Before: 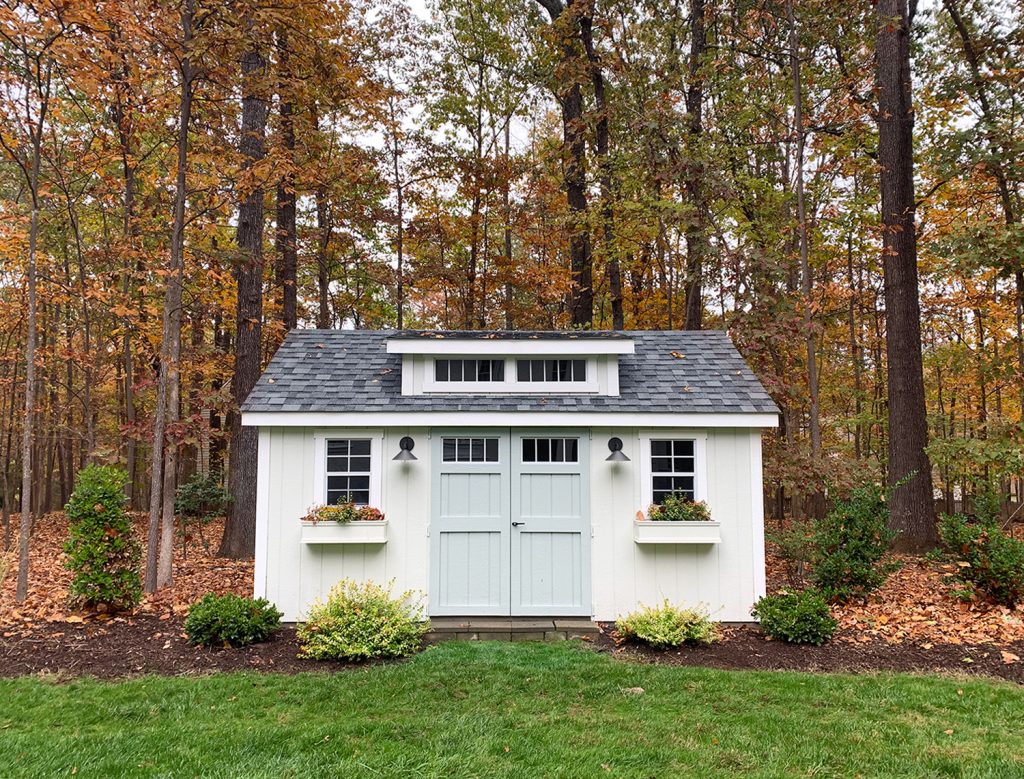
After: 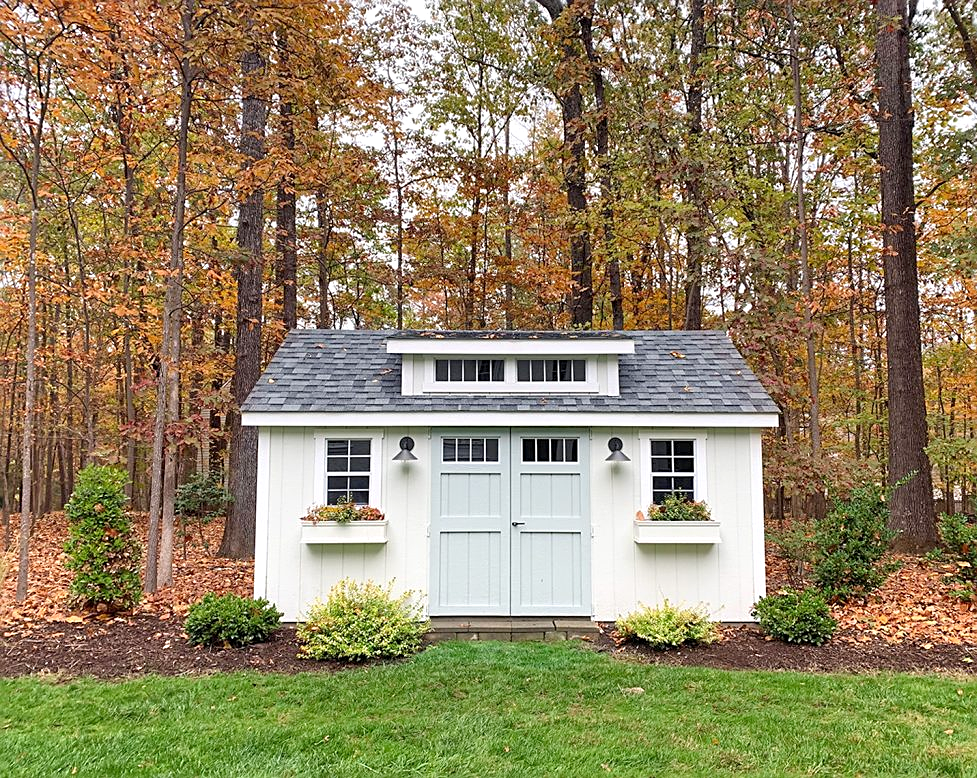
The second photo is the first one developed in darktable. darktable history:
exposure: exposure 0.126 EV, compensate highlight preservation false
tone equalizer: -8 EV 0.027 EV, -7 EV -0.015 EV, -6 EV 0.031 EV, -5 EV 0.038 EV, -4 EV 0.316 EV, -3 EV 0.669 EV, -2 EV 0.562 EV, -1 EV 0.203 EV, +0 EV 0.02 EV, smoothing diameter 24.97%, edges refinement/feathering 13.33, preserve details guided filter
sharpen: on, module defaults
crop: right 4.524%, bottom 0.024%
